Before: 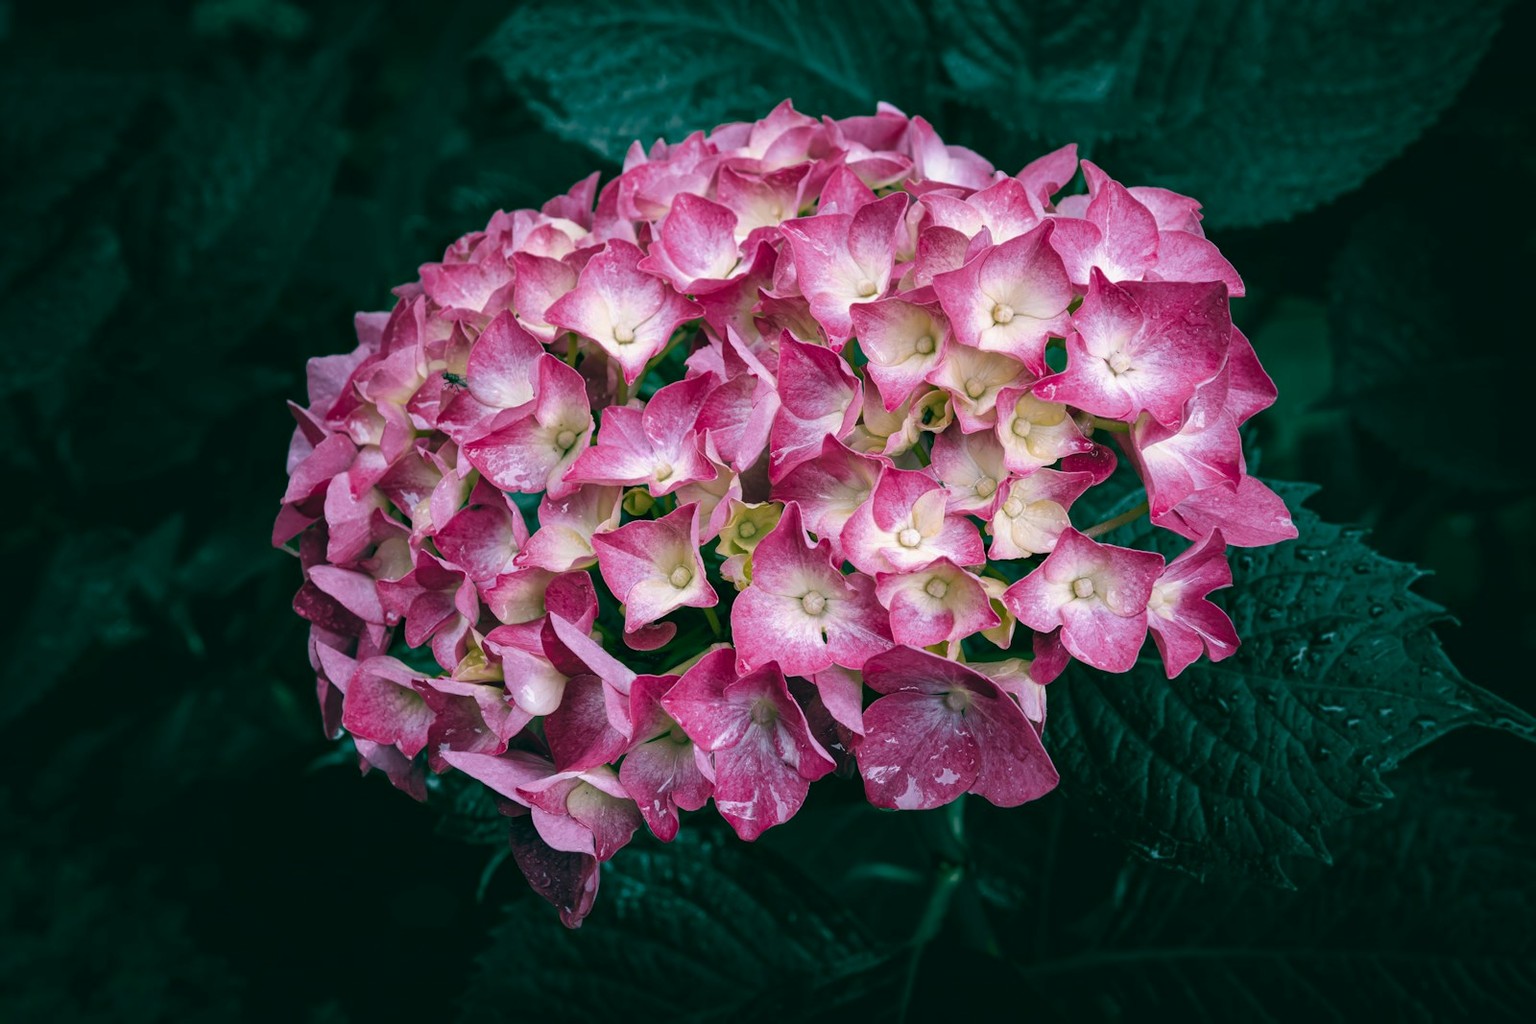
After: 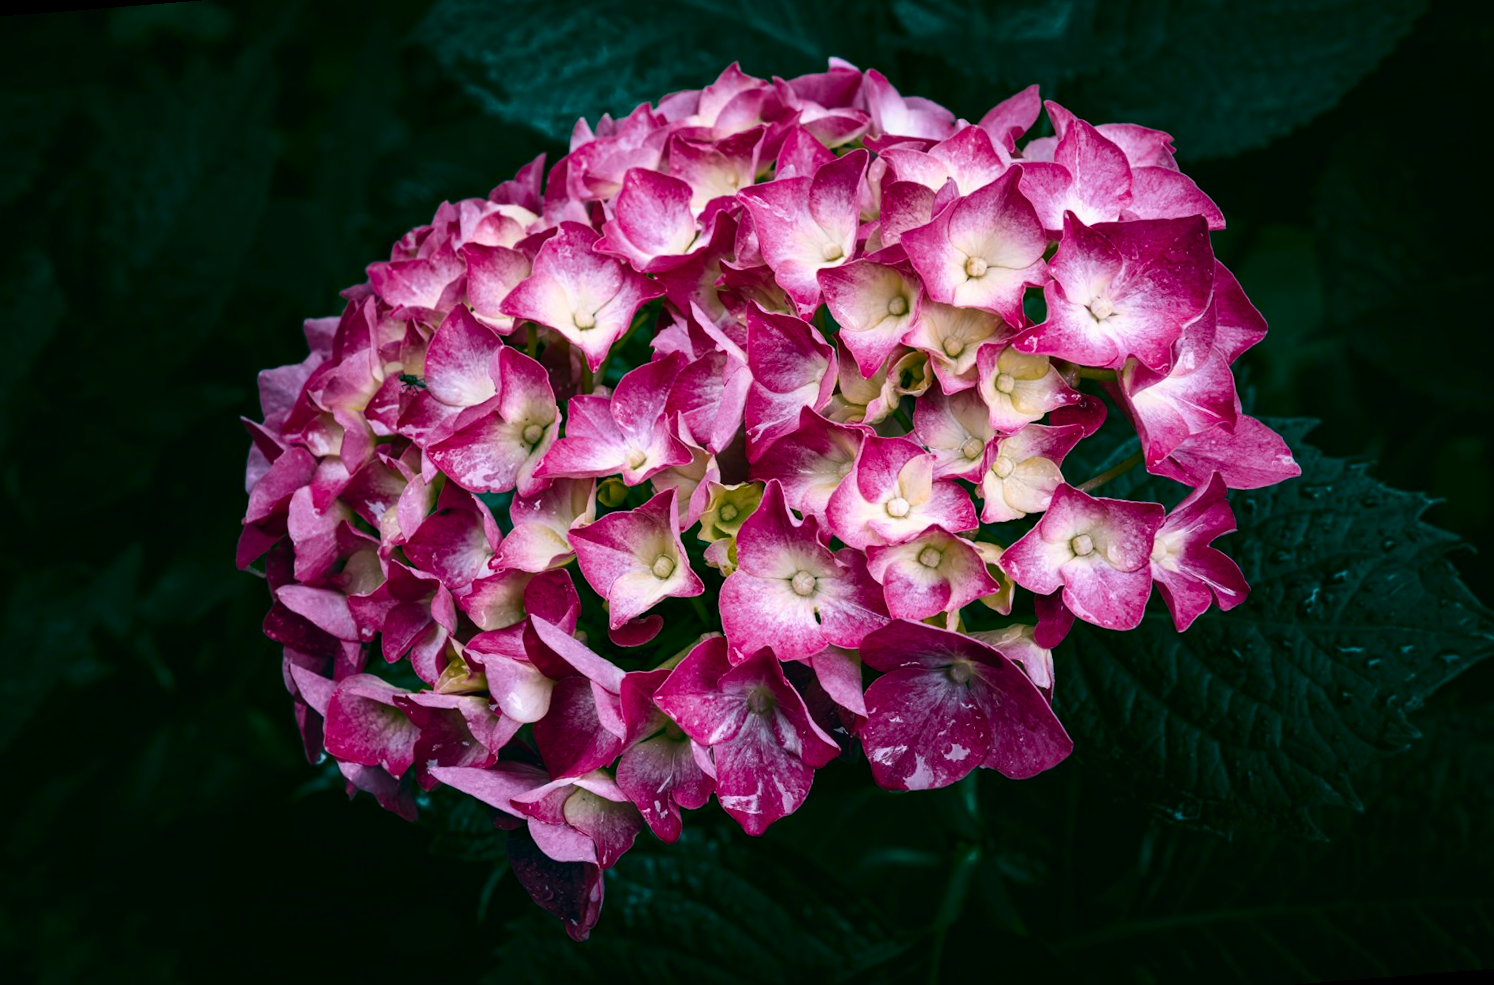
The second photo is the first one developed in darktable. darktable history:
rotate and perspective: rotation -4.57°, crop left 0.054, crop right 0.944, crop top 0.087, crop bottom 0.914
contrast brightness saturation: contrast 0.21, brightness -0.11, saturation 0.21
tone equalizer: -8 EV -0.55 EV
